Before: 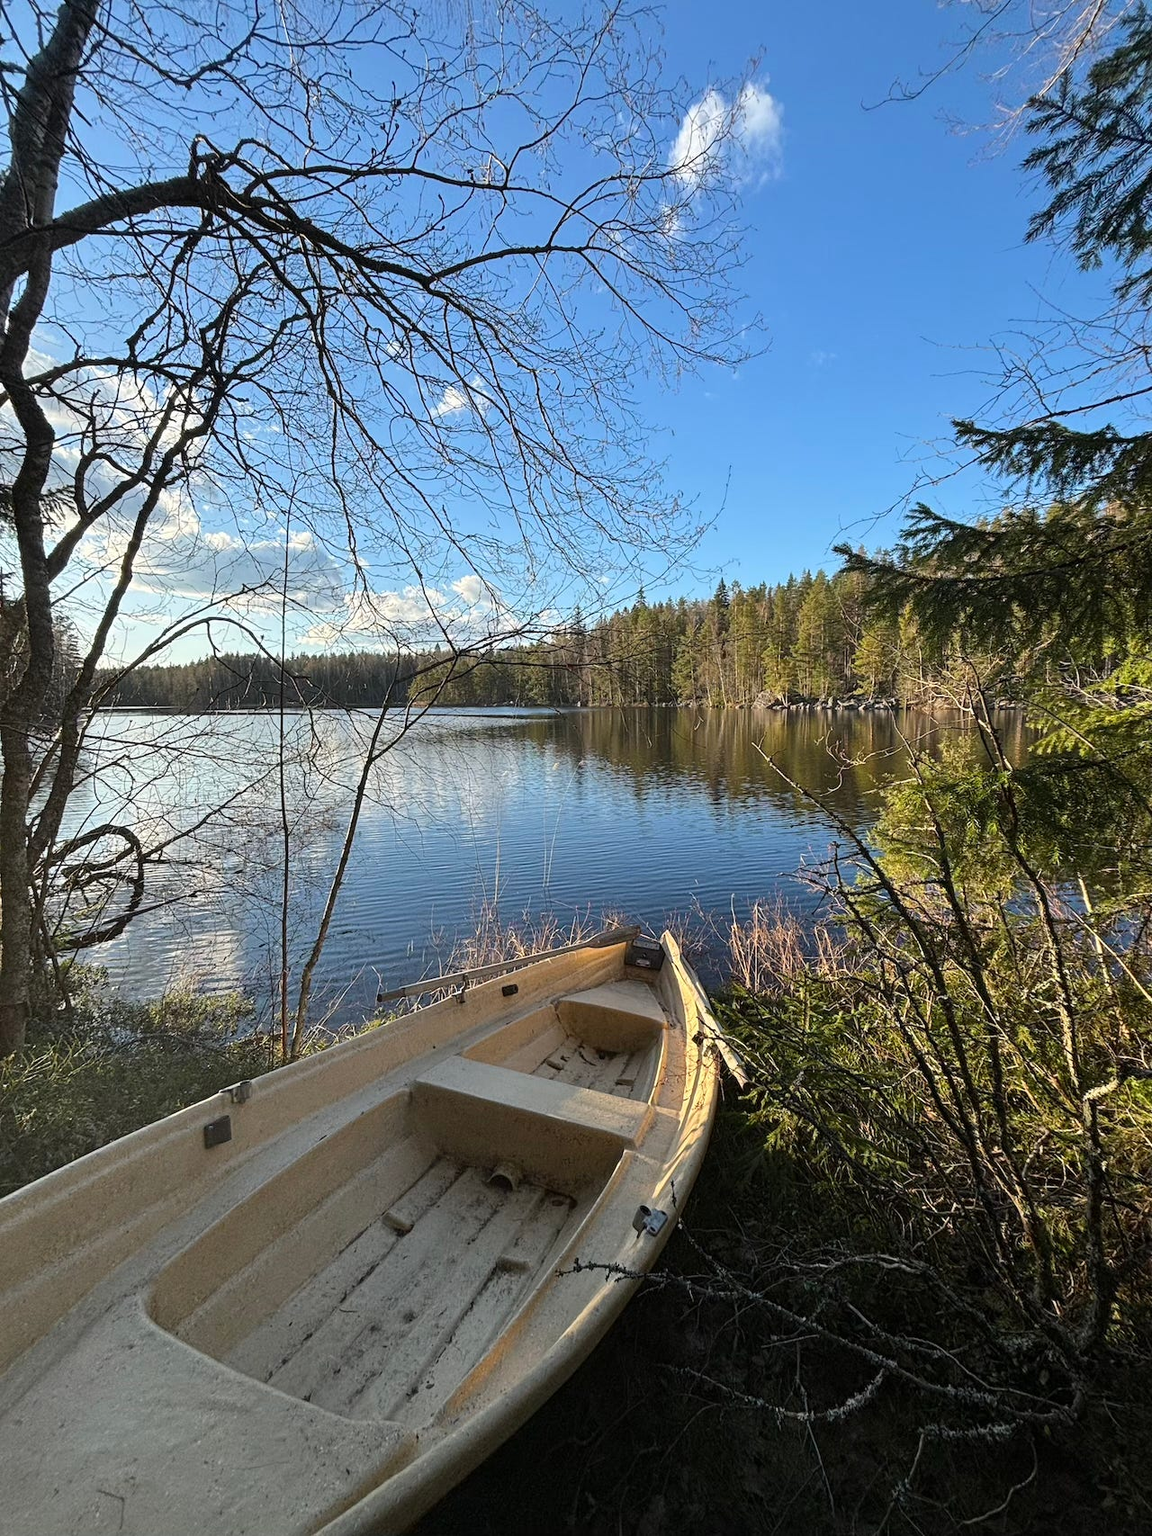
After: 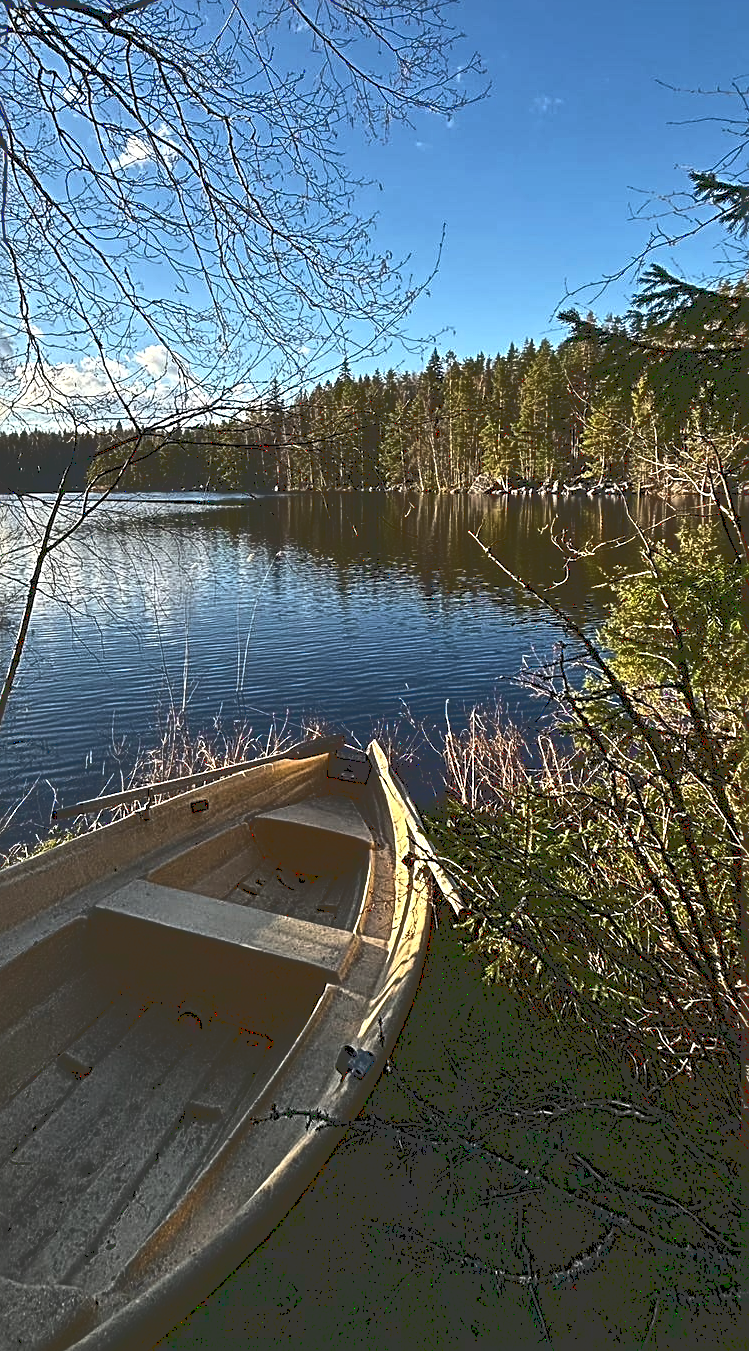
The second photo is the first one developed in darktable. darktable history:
crop and rotate: left 28.689%, top 17.278%, right 12.794%, bottom 3.567%
base curve: curves: ch0 [(0, 0.036) (0.083, 0.04) (0.804, 1)]
sharpen: radius 3.131
